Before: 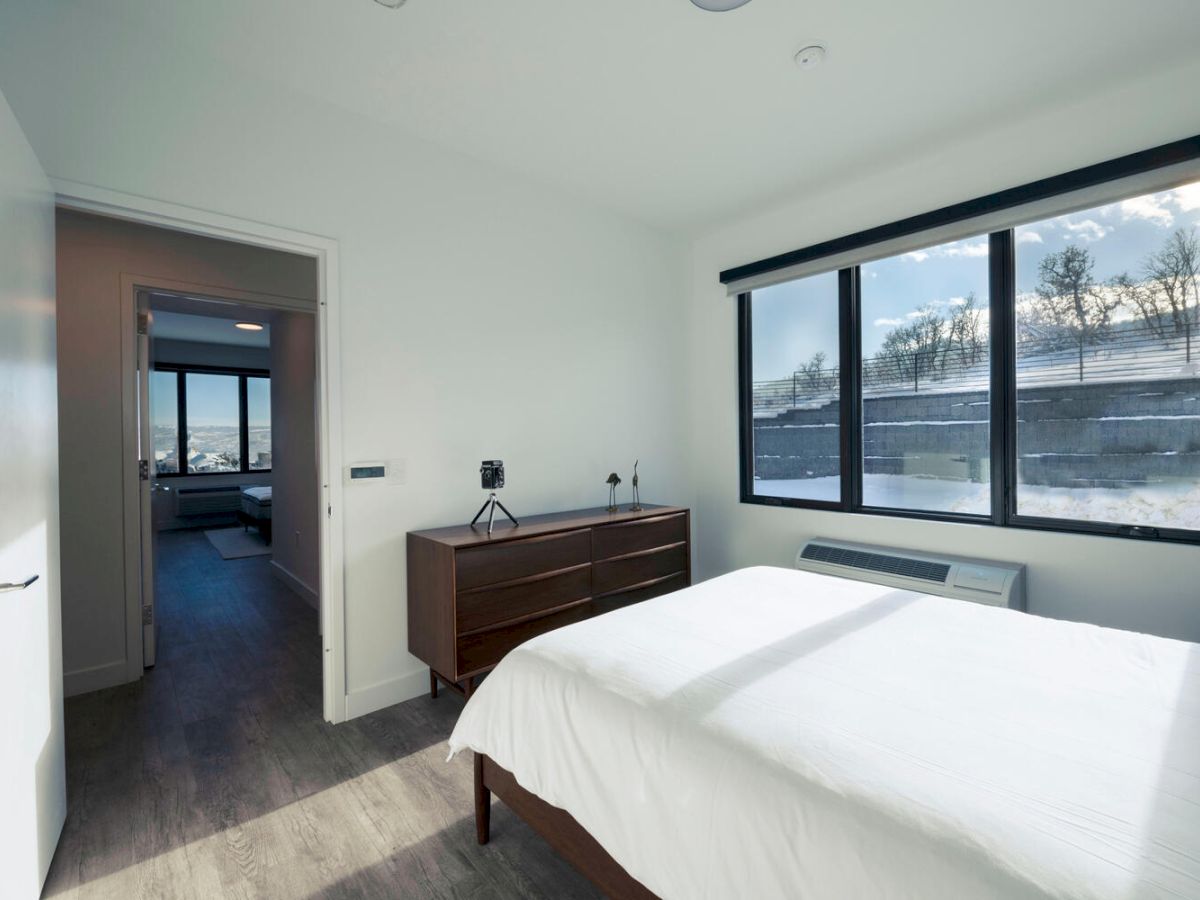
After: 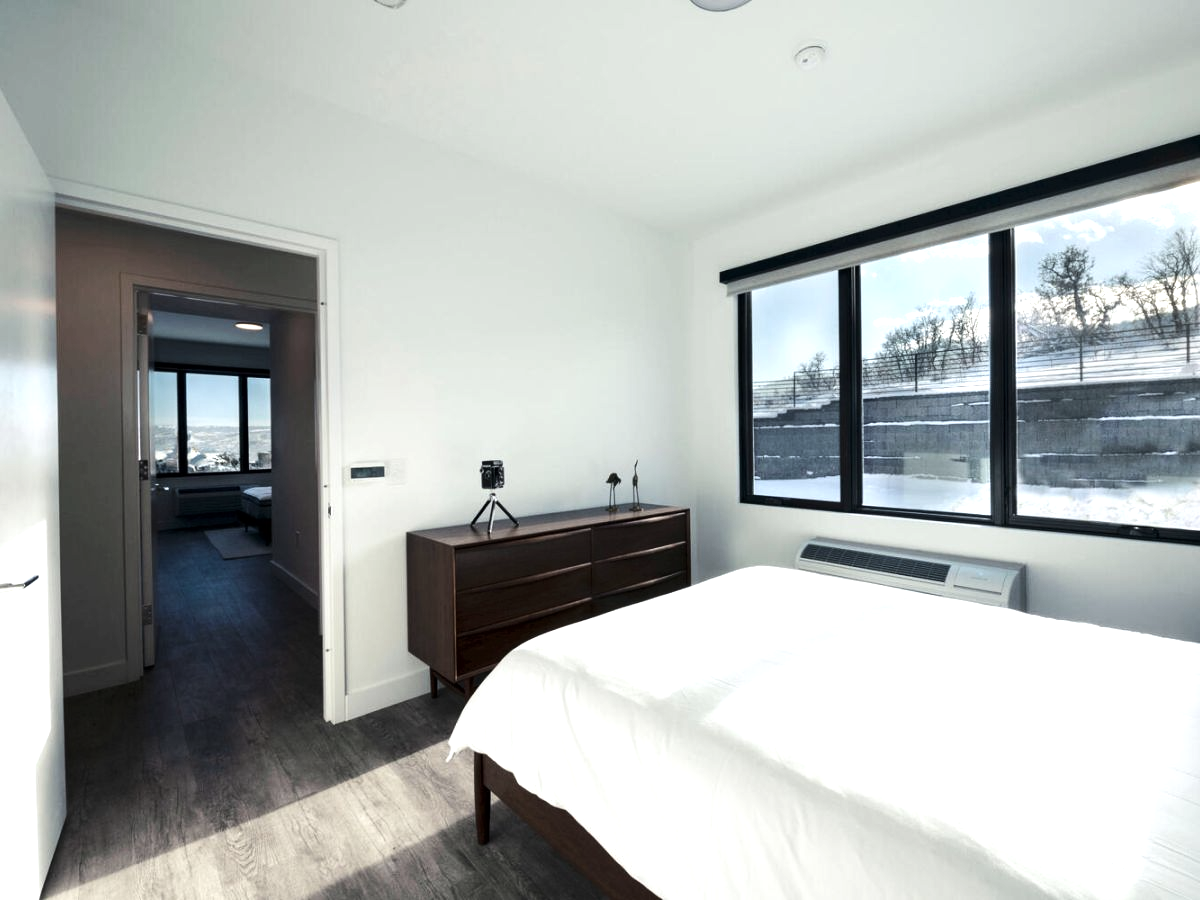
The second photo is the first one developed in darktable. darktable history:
contrast brightness saturation: contrast 0.062, brightness -0.012, saturation -0.241
tone equalizer: -8 EV -0.782 EV, -7 EV -0.696 EV, -6 EV -0.63 EV, -5 EV -0.393 EV, -3 EV 0.372 EV, -2 EV 0.6 EV, -1 EV 0.678 EV, +0 EV 0.75 EV, edges refinement/feathering 500, mask exposure compensation -1.57 EV, preserve details no
